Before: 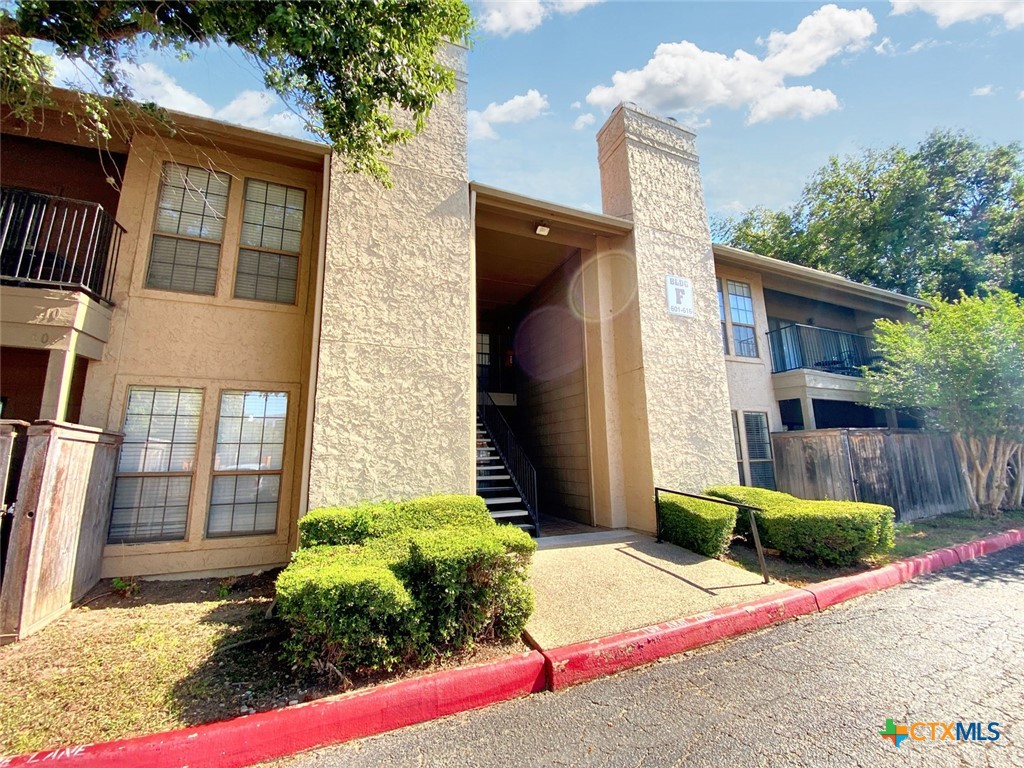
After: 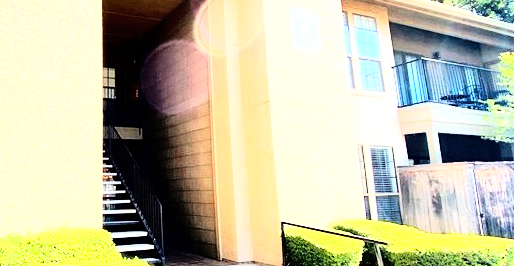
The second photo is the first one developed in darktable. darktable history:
exposure: black level correction 0.001, exposure 1.129 EV, compensate exposure bias true, compensate highlight preservation false
rgb curve: curves: ch0 [(0, 0) (0.21, 0.15) (0.24, 0.21) (0.5, 0.75) (0.75, 0.96) (0.89, 0.99) (1, 1)]; ch1 [(0, 0.02) (0.21, 0.13) (0.25, 0.2) (0.5, 0.67) (0.75, 0.9) (0.89, 0.97) (1, 1)]; ch2 [(0, 0.02) (0.21, 0.13) (0.25, 0.2) (0.5, 0.67) (0.75, 0.9) (0.89, 0.97) (1, 1)], compensate middle gray true
crop: left 36.607%, top 34.735%, right 13.146%, bottom 30.611%
